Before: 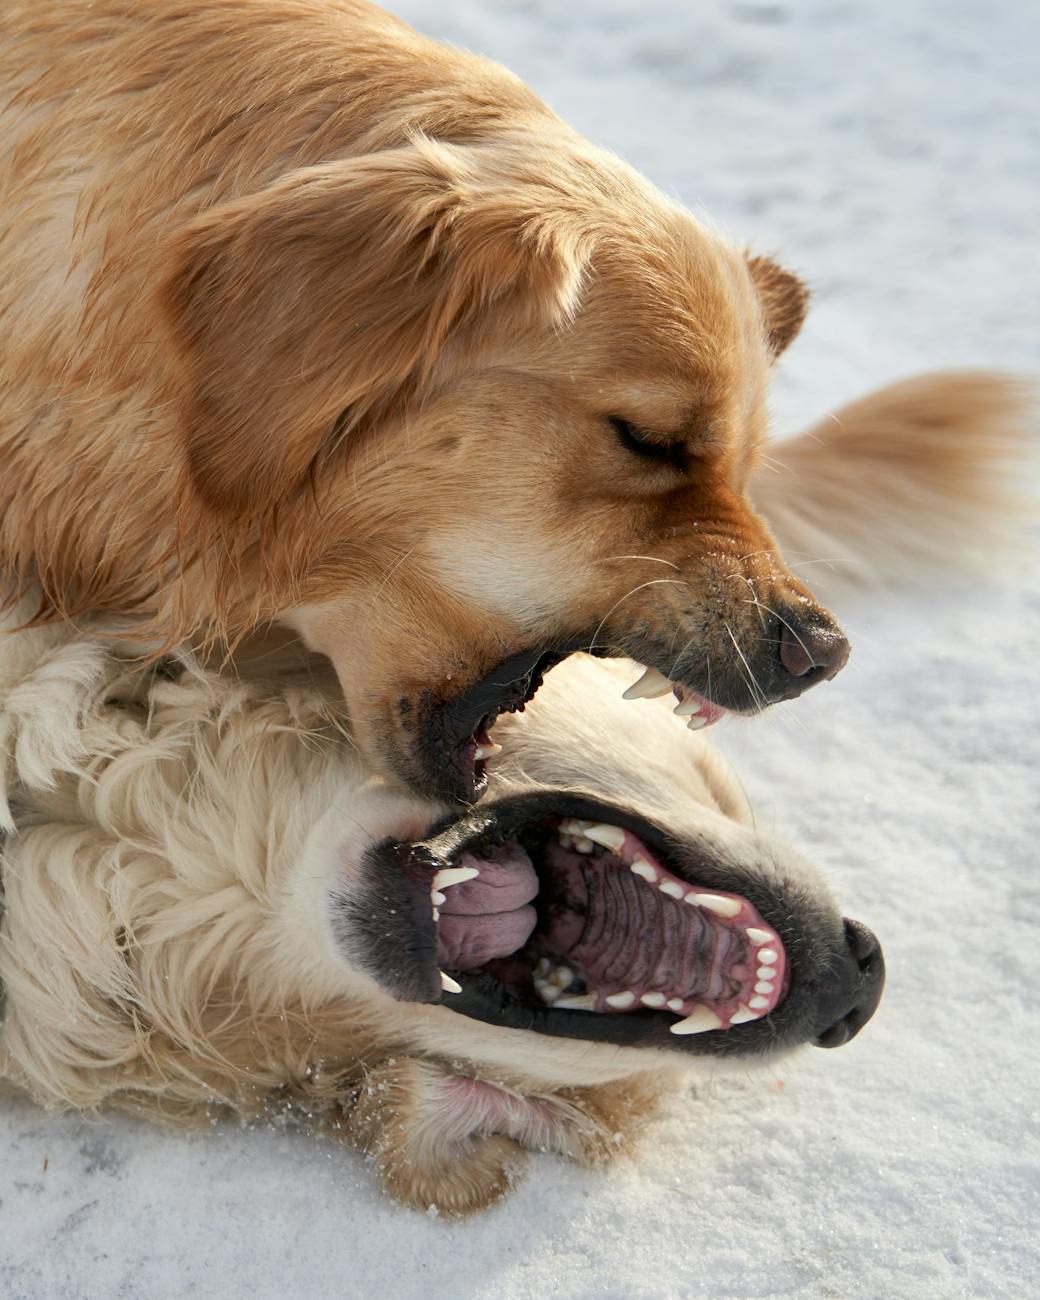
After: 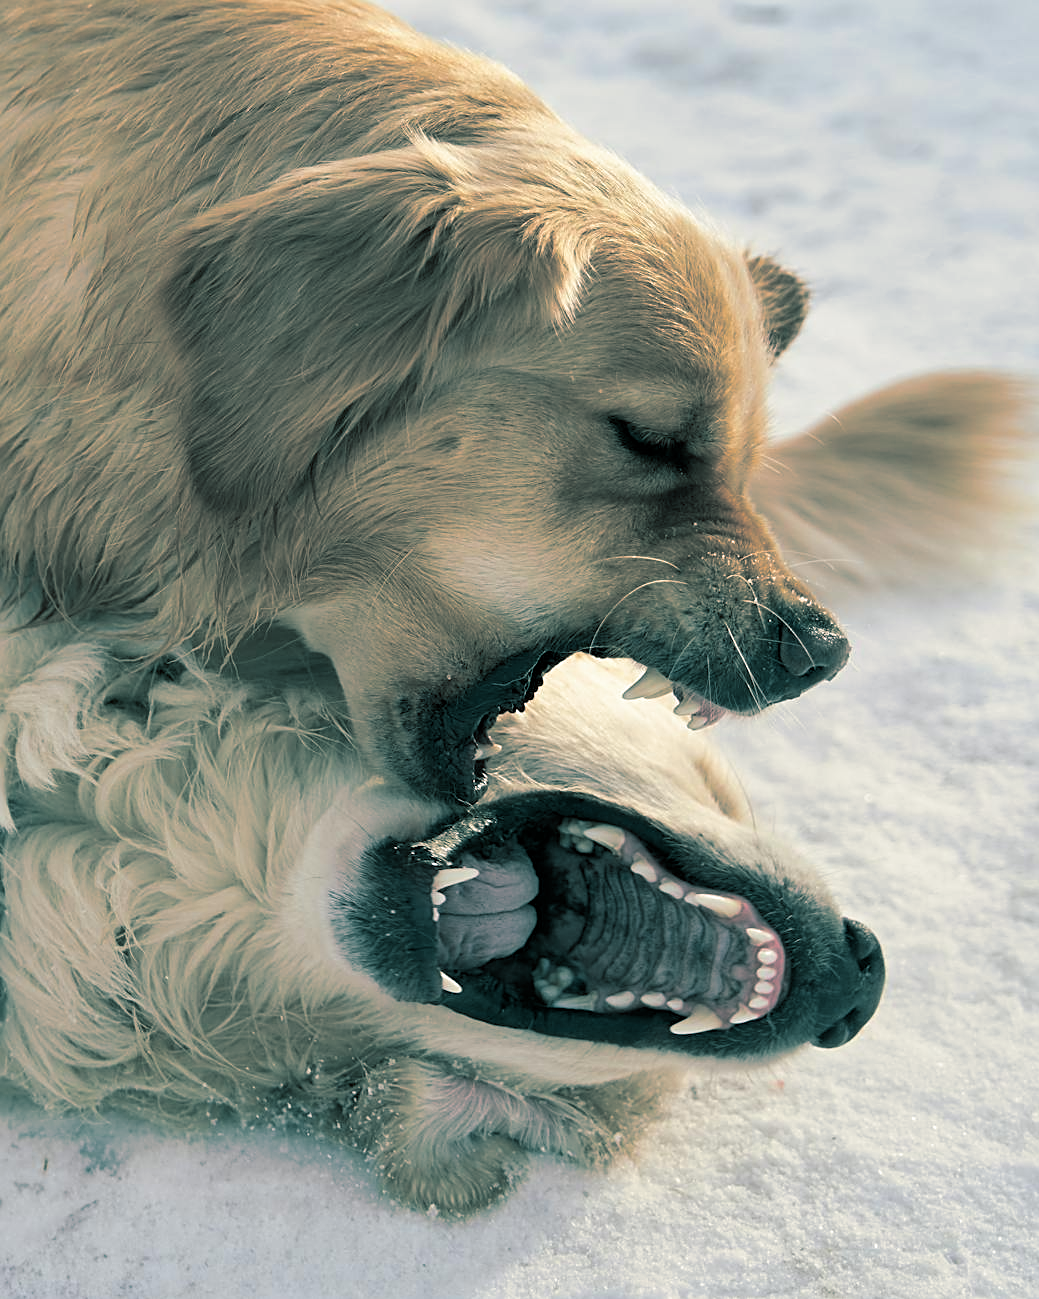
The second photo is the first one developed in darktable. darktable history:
split-toning: shadows › hue 186.43°, highlights › hue 49.29°, compress 30.29%
sharpen: on, module defaults
tone equalizer: on, module defaults
